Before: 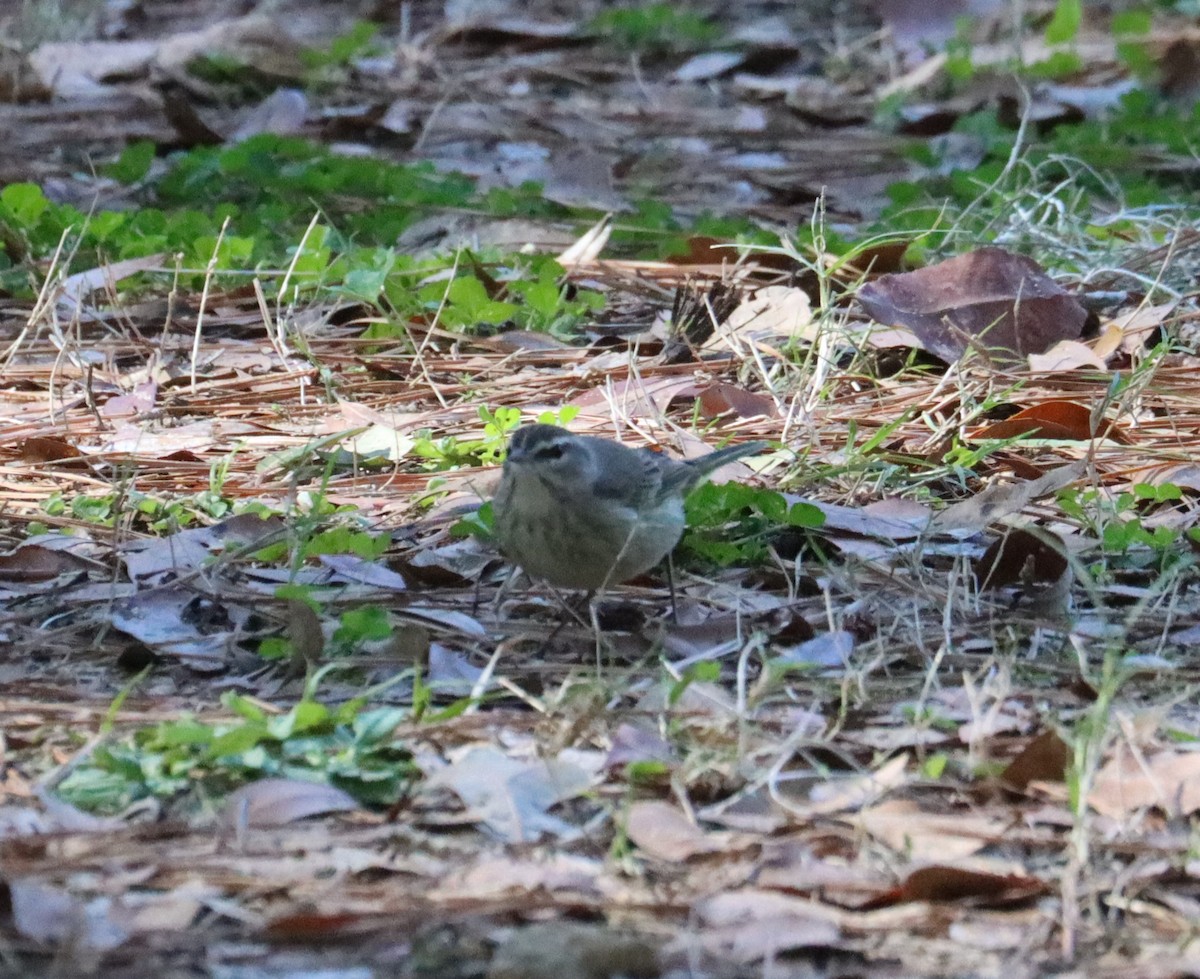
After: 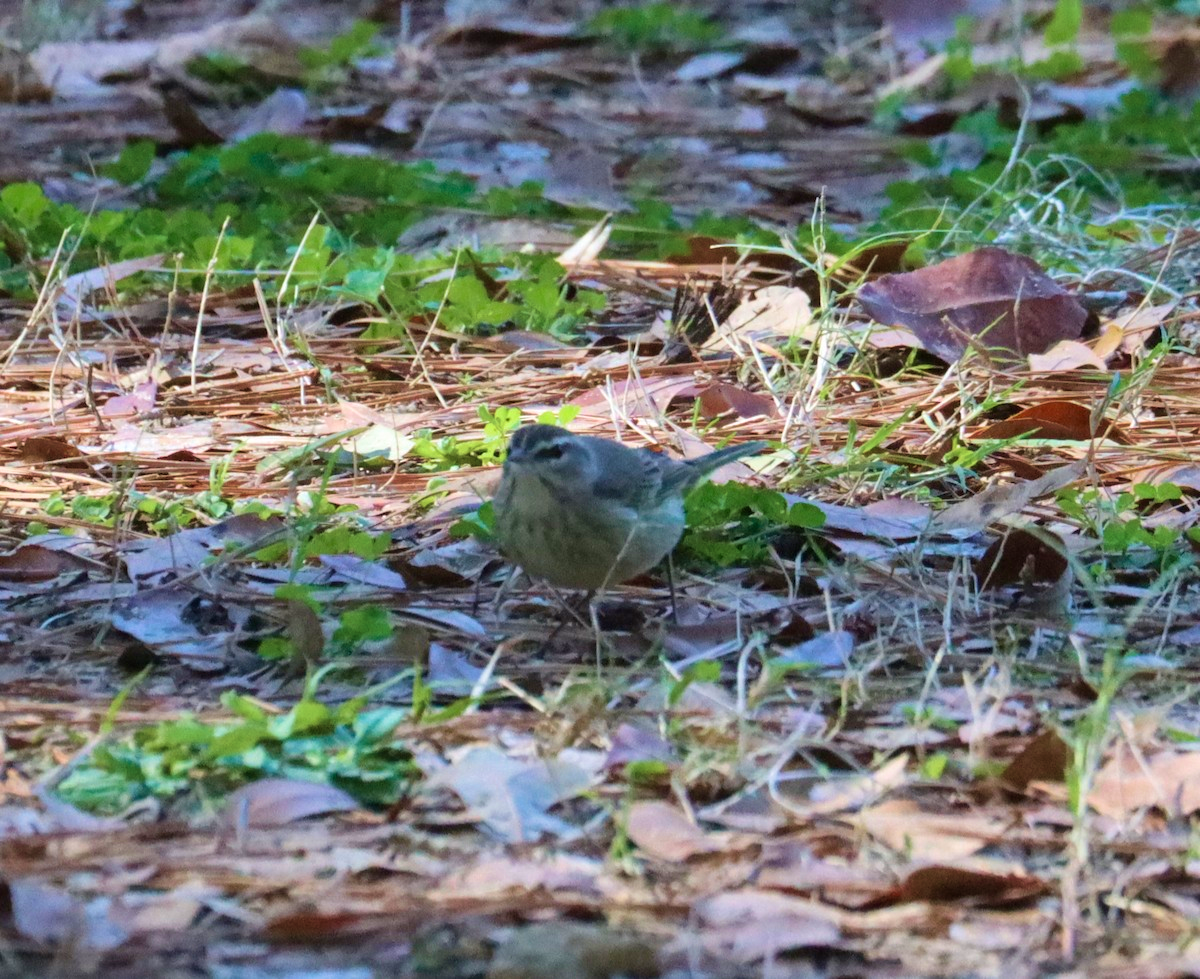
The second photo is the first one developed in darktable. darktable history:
velvia: strength 55.82%
